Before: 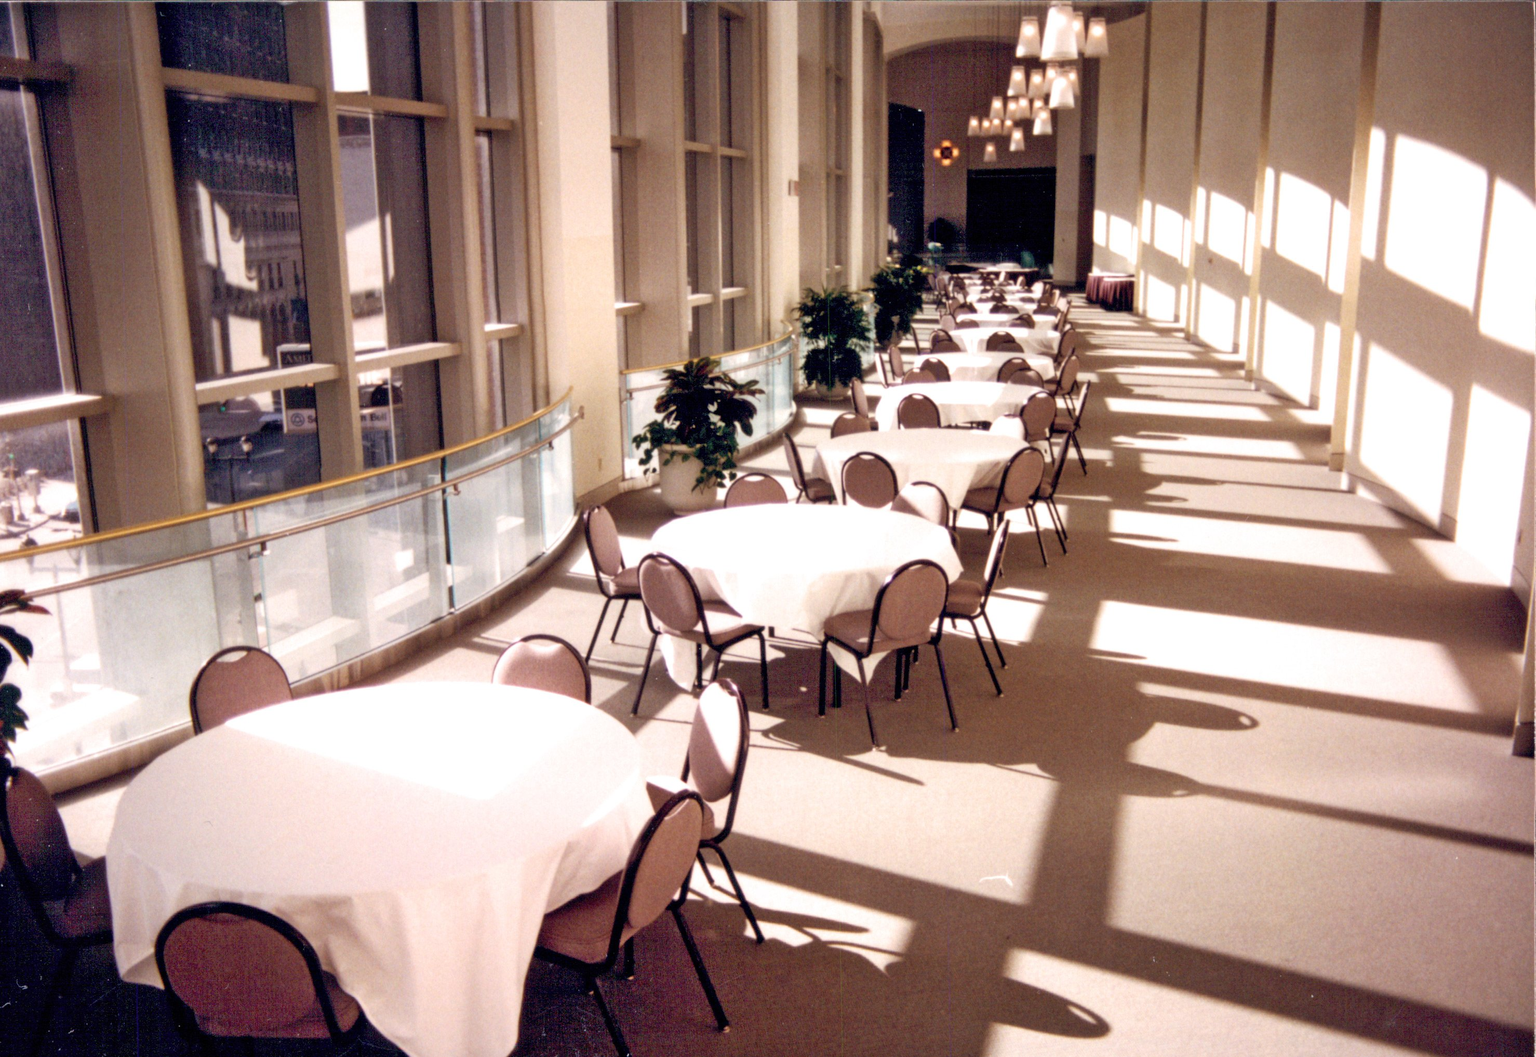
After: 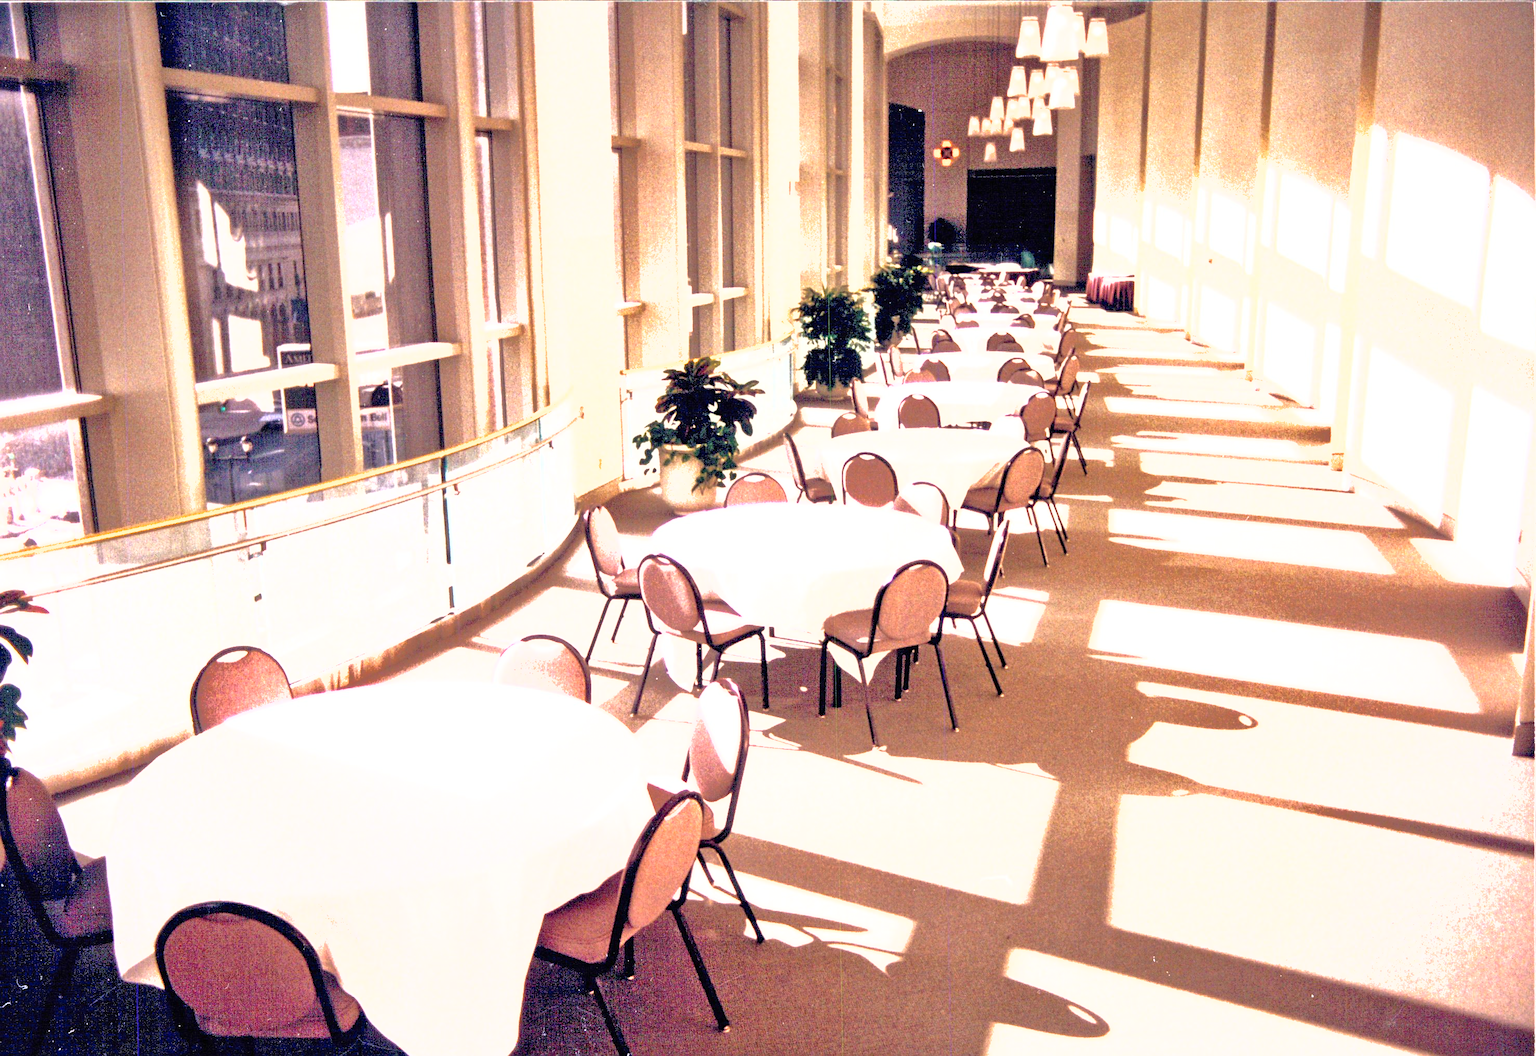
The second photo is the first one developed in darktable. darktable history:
exposure: black level correction 0, exposure 1.099 EV, compensate highlight preservation false
tone equalizer: -8 EV -0.777 EV, -7 EV -0.73 EV, -6 EV -0.597 EV, -5 EV -0.377 EV, -3 EV 0.365 EV, -2 EV 0.6 EV, -1 EV 0.695 EV, +0 EV 0.75 EV
sharpen: on, module defaults
shadows and highlights: on, module defaults
